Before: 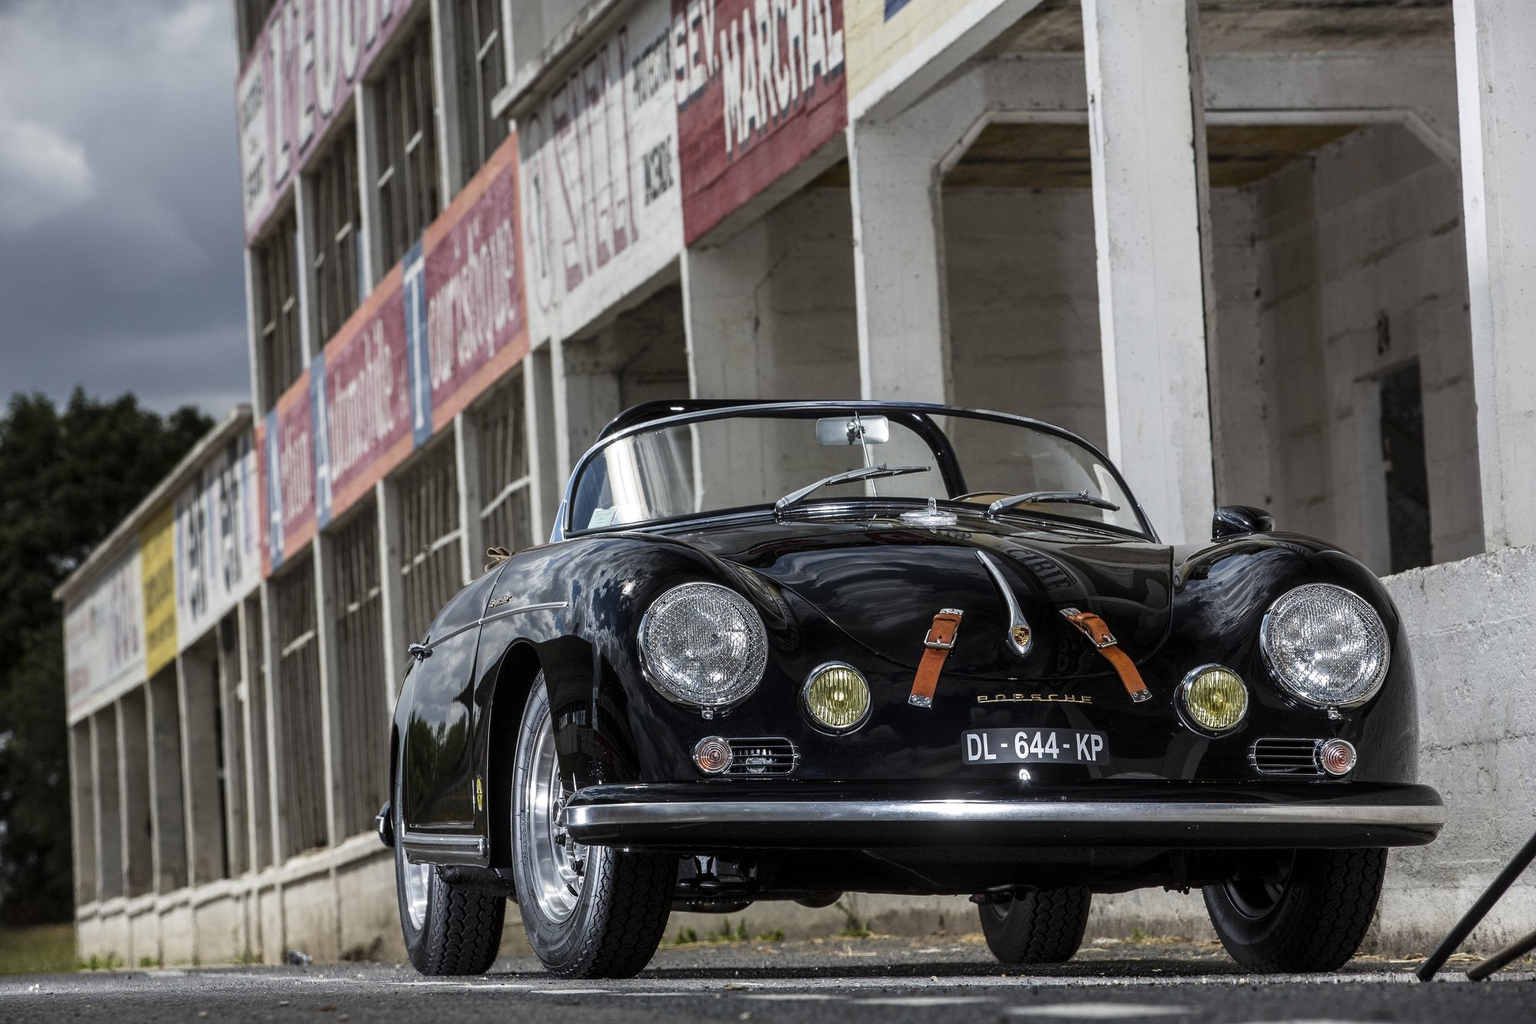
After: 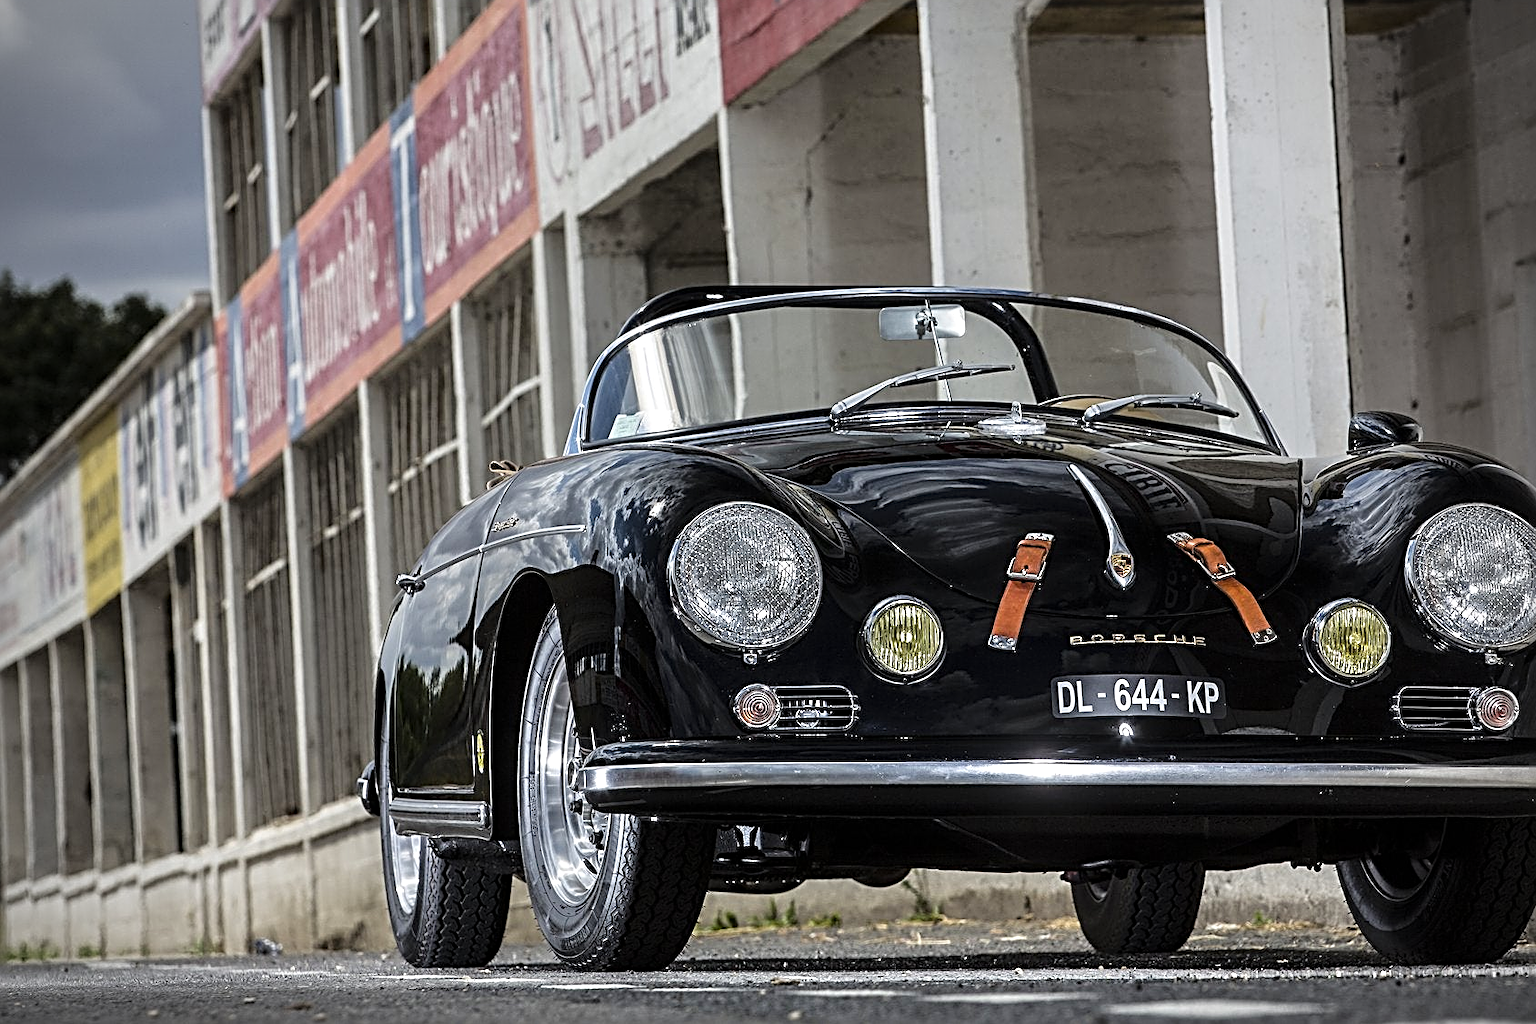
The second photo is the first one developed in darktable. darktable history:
vignetting: on, module defaults
base curve: curves: ch0 [(0, 0) (0.989, 0.992)], preserve colors none
sharpen: radius 3.025, amount 0.757
tone equalizer: -8 EV 0.001 EV, -7 EV -0.004 EV, -6 EV 0.009 EV, -5 EV 0.032 EV, -4 EV 0.276 EV, -3 EV 0.644 EV, -2 EV 0.584 EV, -1 EV 0.187 EV, +0 EV 0.024 EV
crop and rotate: left 4.842%, top 15.51%, right 10.668%
